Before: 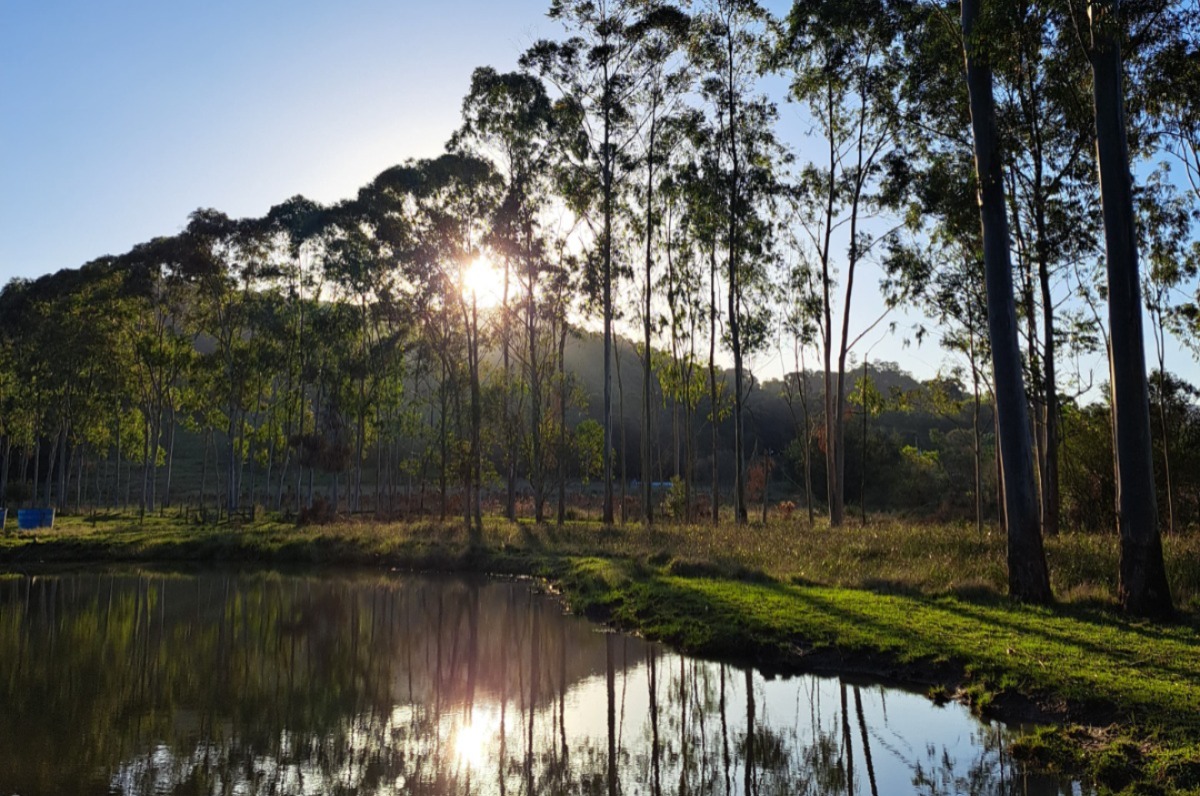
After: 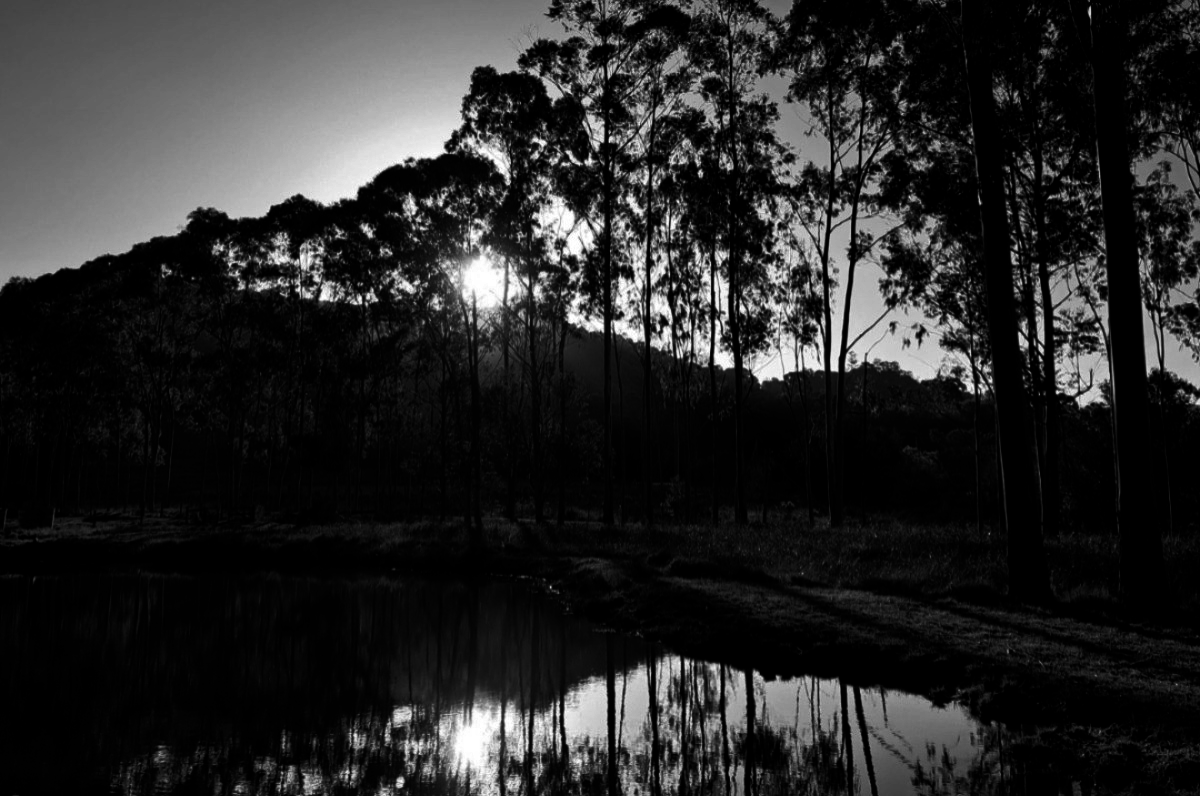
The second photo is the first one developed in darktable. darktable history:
tone equalizer: on, module defaults
contrast brightness saturation: contrast 0.02, brightness -1, saturation -1
